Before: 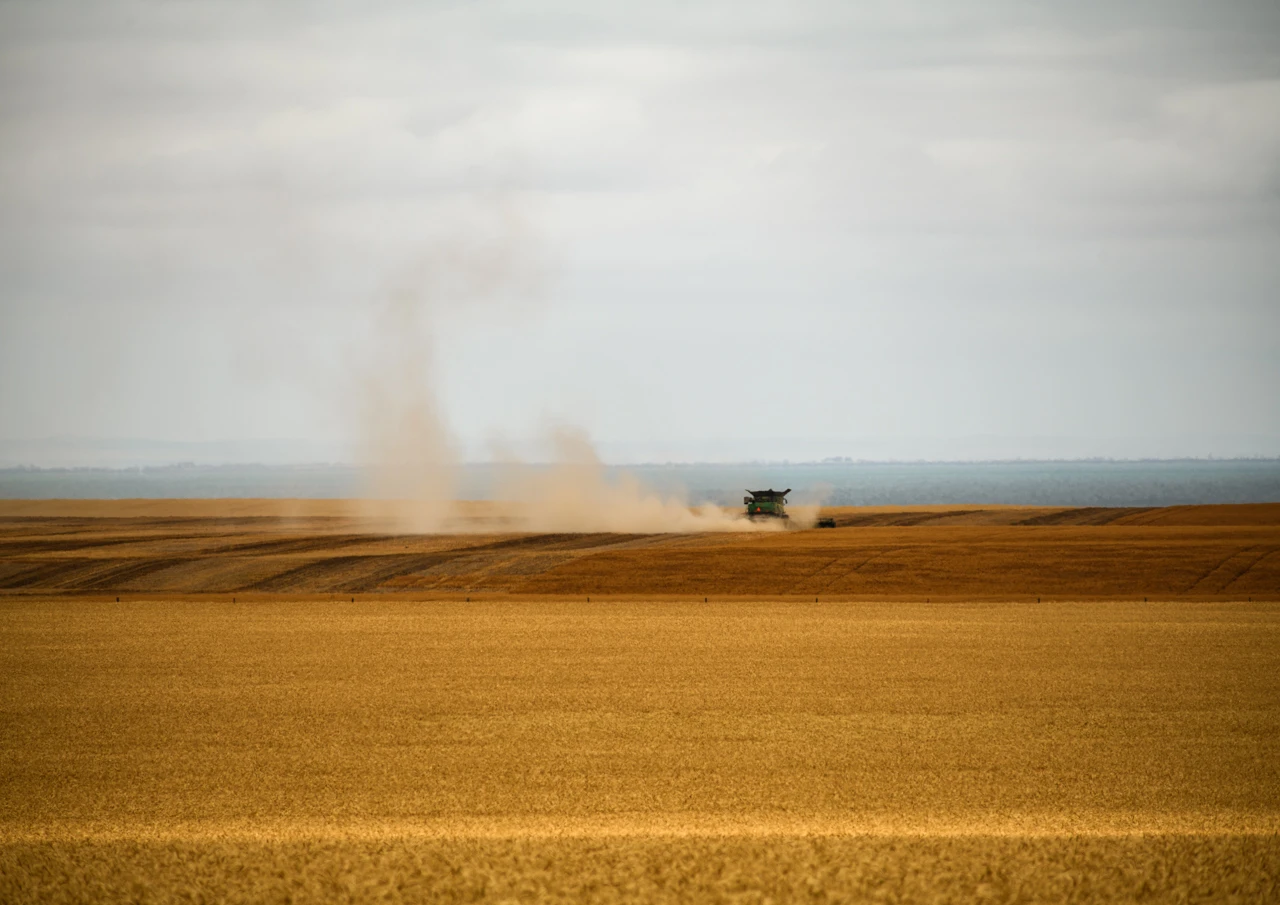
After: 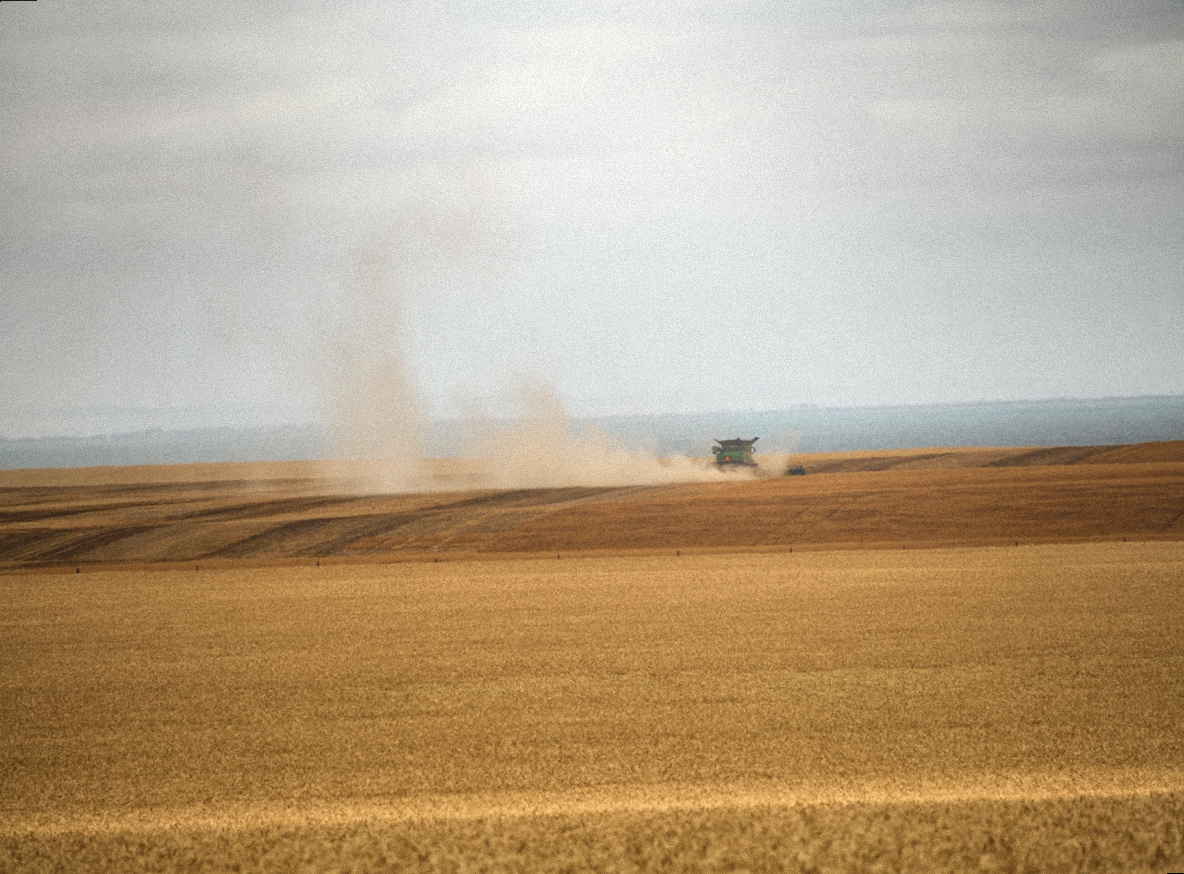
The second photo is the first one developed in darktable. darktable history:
shadows and highlights: shadows 60, highlights -60.23, soften with gaussian
grain: mid-tones bias 0%
rotate and perspective: rotation -1.68°, lens shift (vertical) -0.146, crop left 0.049, crop right 0.912, crop top 0.032, crop bottom 0.96
bloom: size 40%
contrast brightness saturation: contrast 0.06, brightness -0.01, saturation -0.23
